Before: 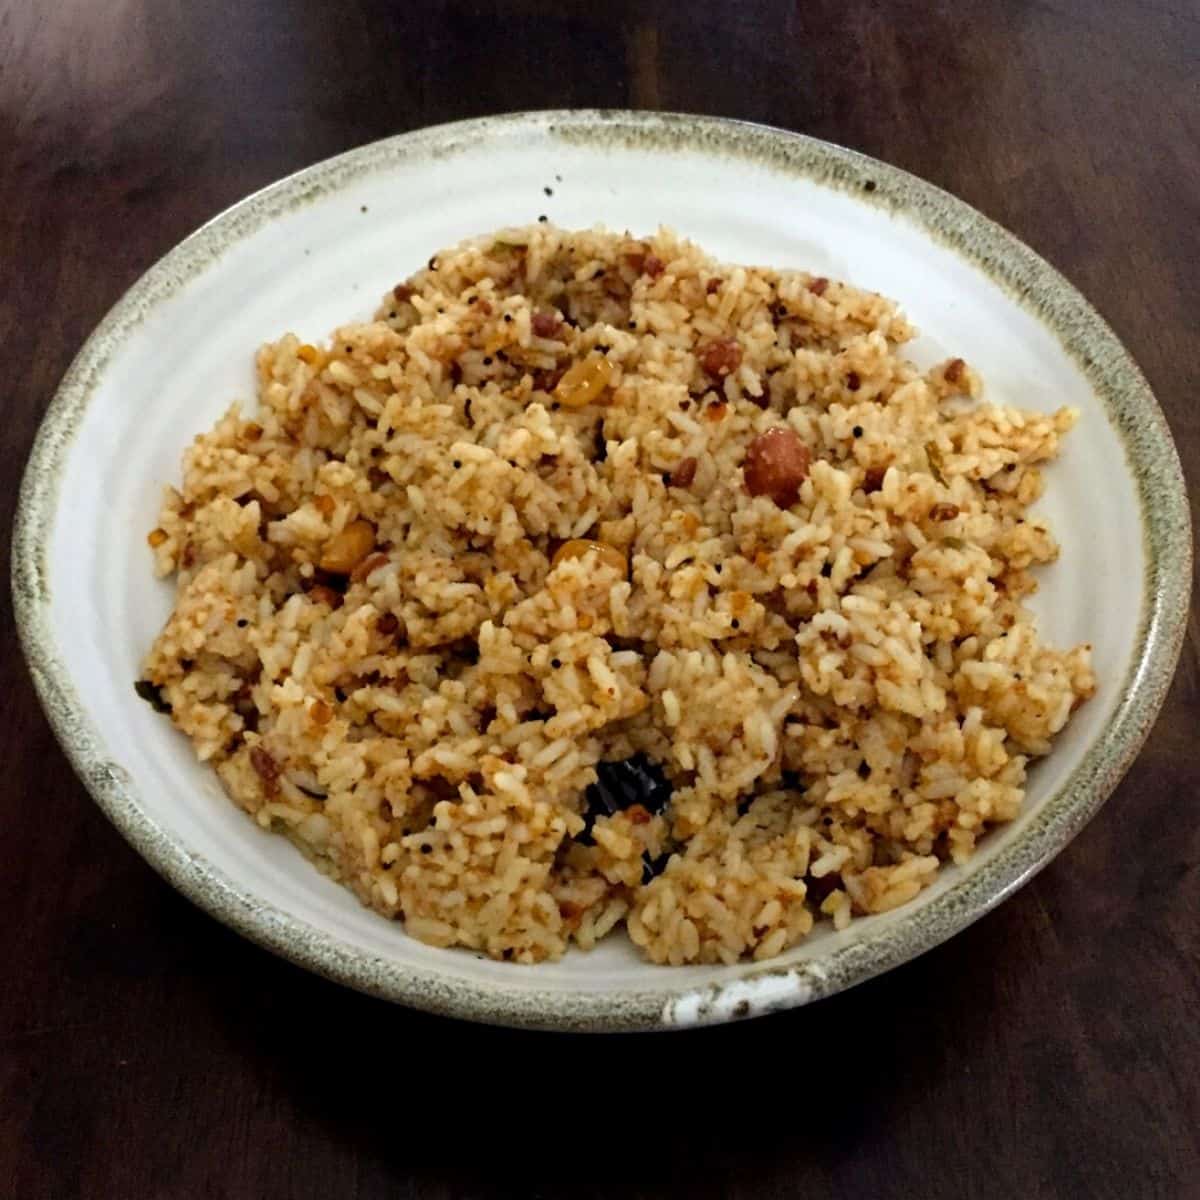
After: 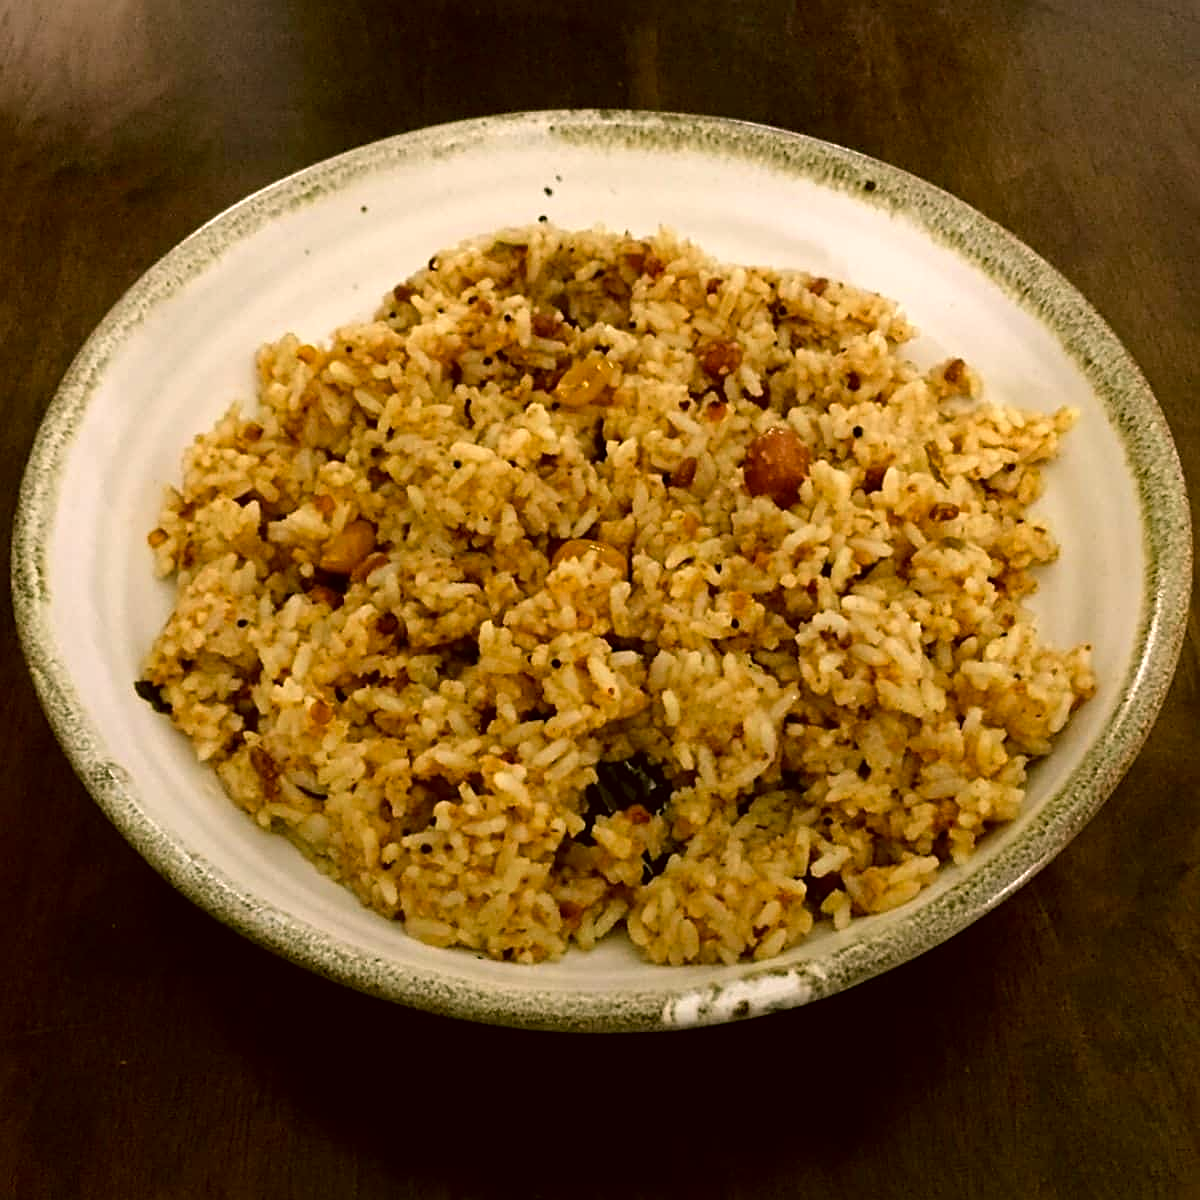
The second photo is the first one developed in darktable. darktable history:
sharpen: on, module defaults
color correction: highlights a* 8.98, highlights b* 15.09, shadows a* -0.49, shadows b* 26.52
